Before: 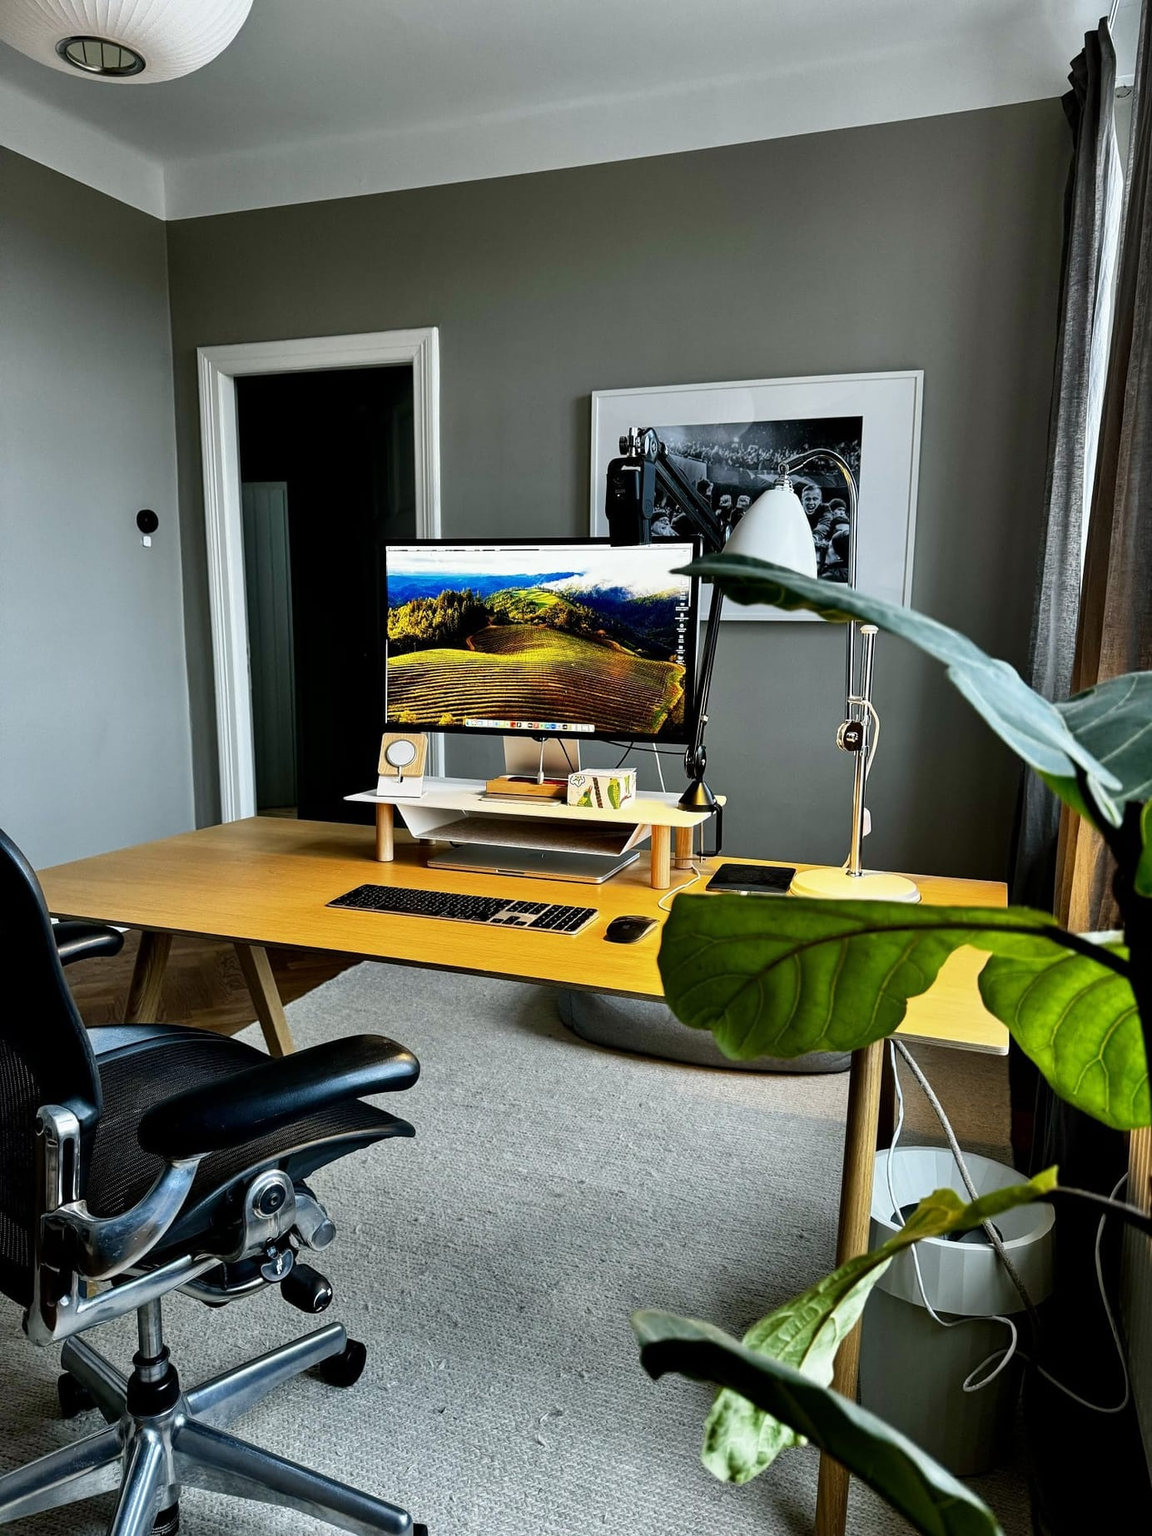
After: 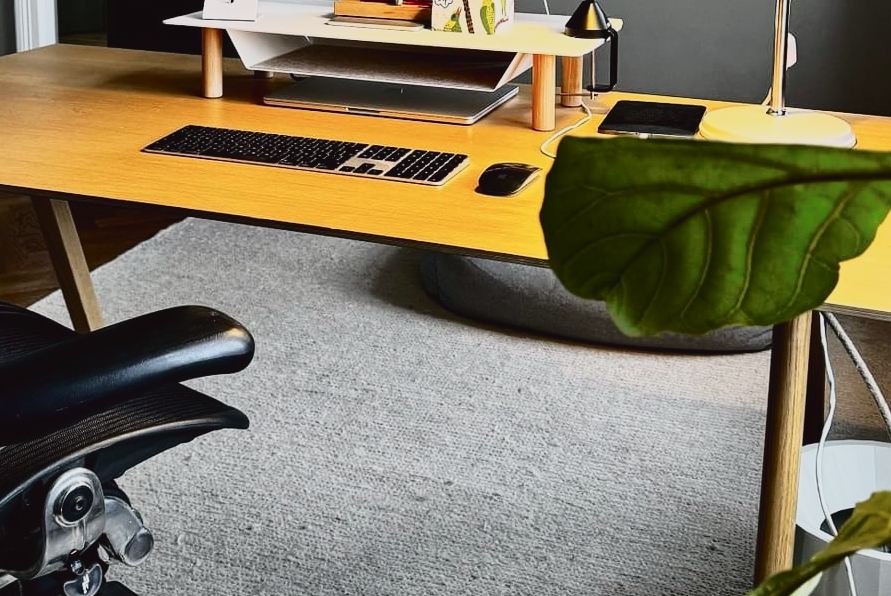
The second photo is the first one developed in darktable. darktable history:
crop: left 18.122%, top 50.801%, right 17.481%, bottom 16.886%
tone curve: curves: ch0 [(0, 0.032) (0.094, 0.08) (0.265, 0.208) (0.41, 0.417) (0.498, 0.496) (0.638, 0.673) (0.819, 0.841) (0.96, 0.899)]; ch1 [(0, 0) (0.161, 0.092) (0.37, 0.302) (0.417, 0.434) (0.495, 0.504) (0.576, 0.589) (0.725, 0.765) (1, 1)]; ch2 [(0, 0) (0.352, 0.403) (0.45, 0.469) (0.521, 0.515) (0.59, 0.579) (1, 1)], color space Lab, independent channels, preserve colors none
